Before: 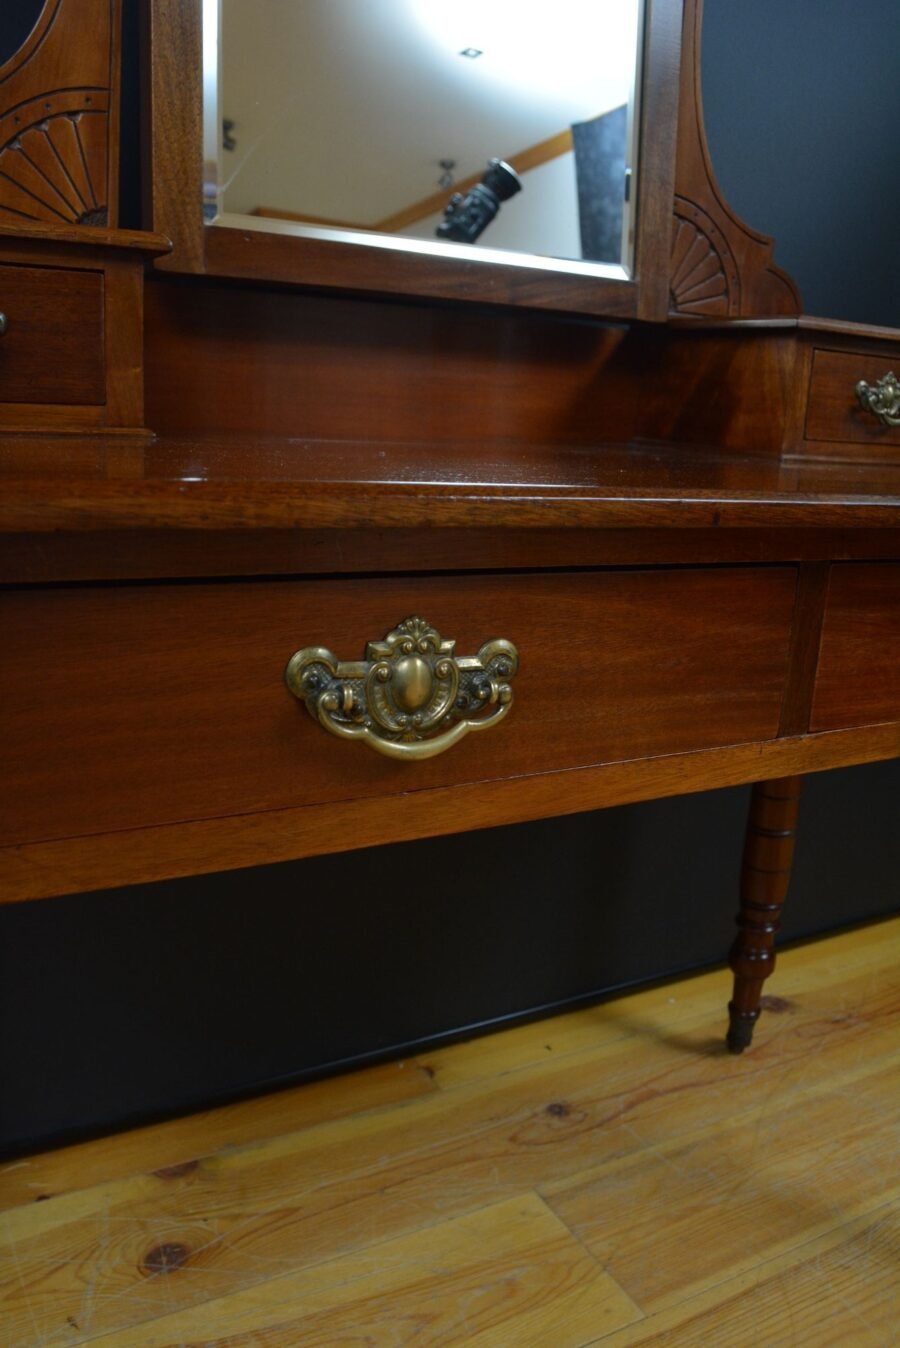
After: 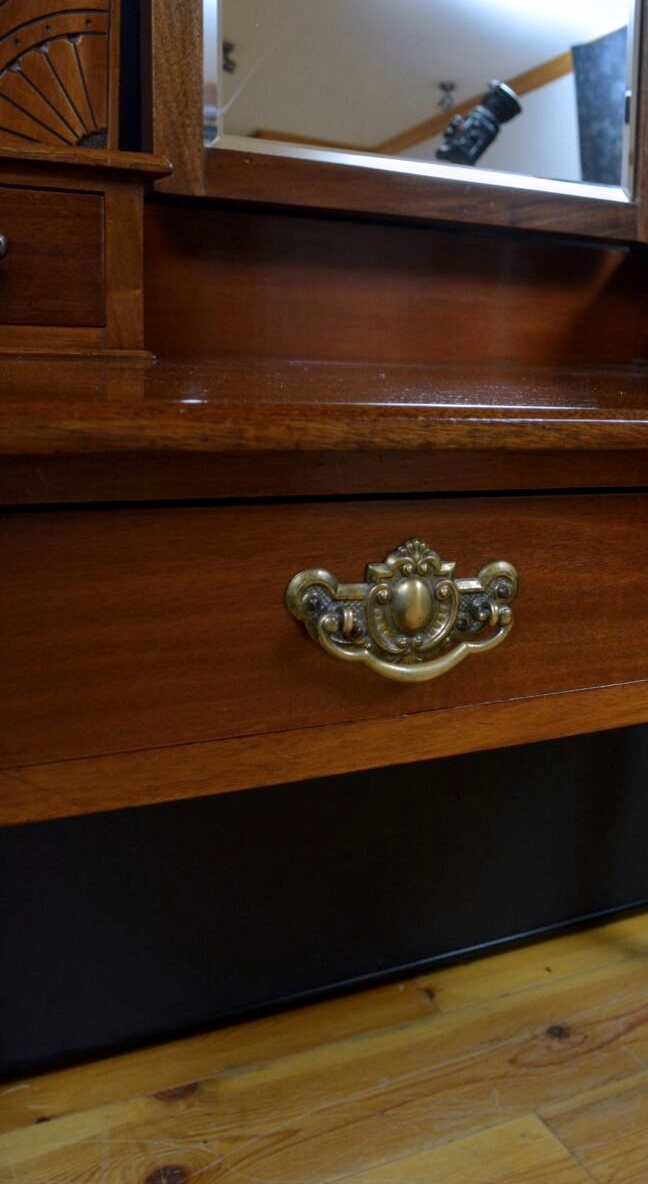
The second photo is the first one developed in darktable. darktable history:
white balance: red 1.004, blue 1.096
local contrast: on, module defaults
crop: top 5.803%, right 27.864%, bottom 5.804%
